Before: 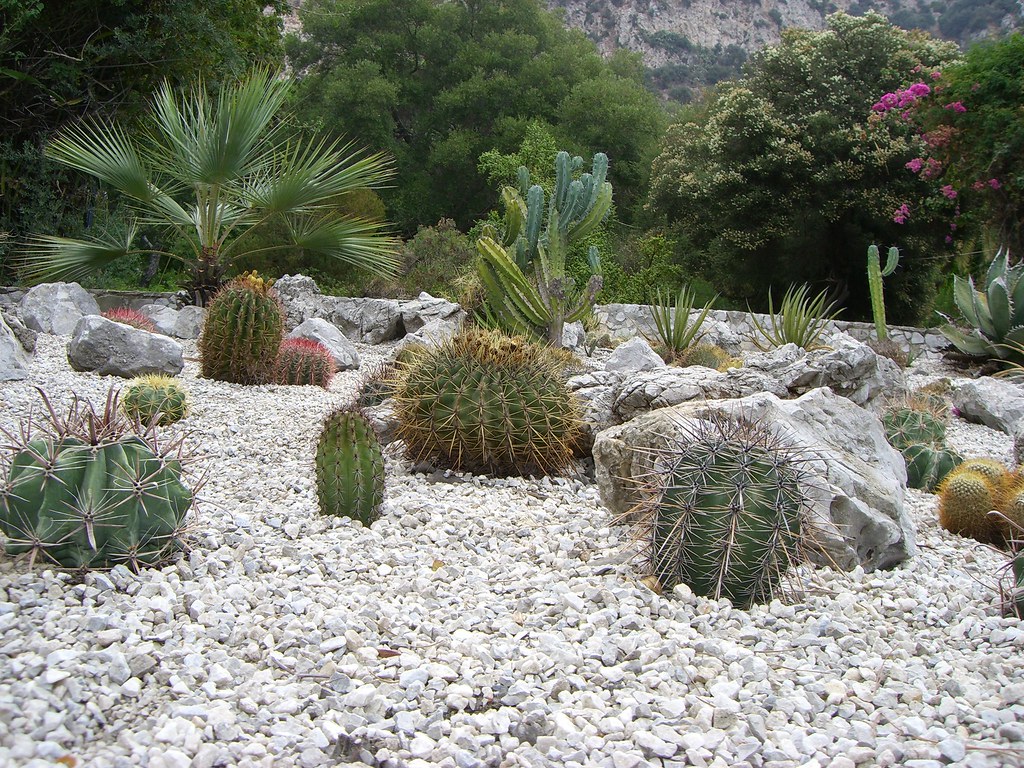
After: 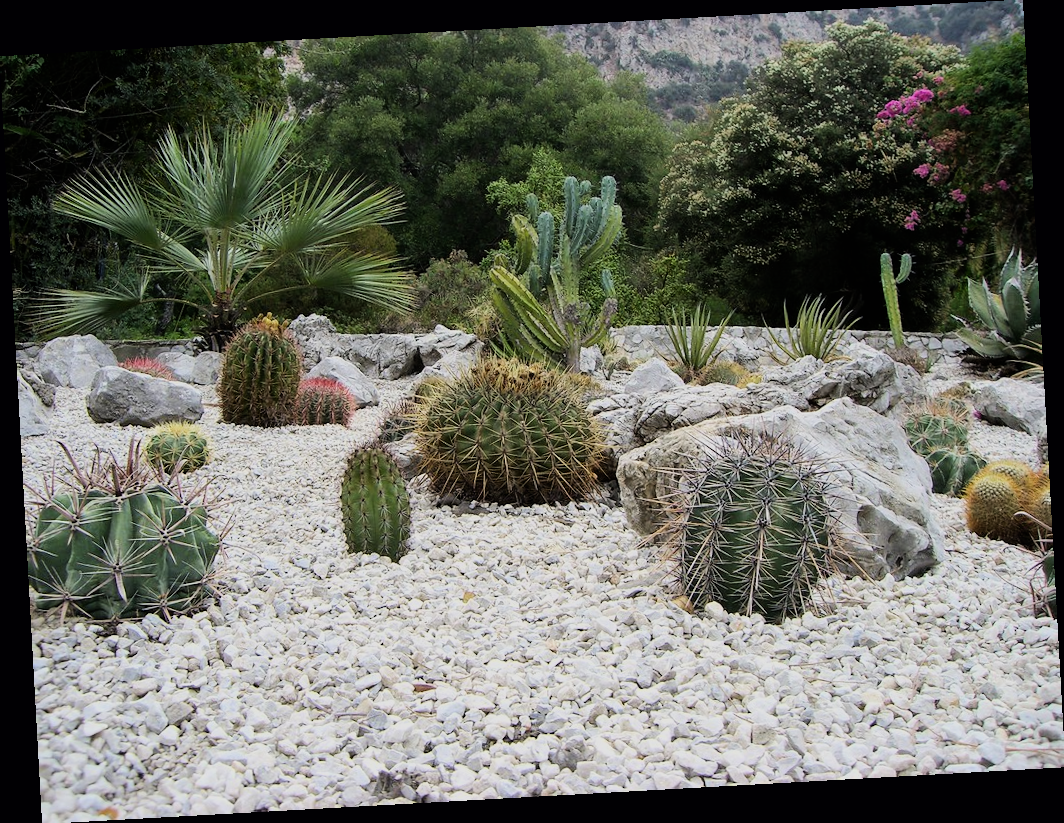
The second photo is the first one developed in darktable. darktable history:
rotate and perspective: rotation -3.18°, automatic cropping off
tone equalizer: -8 EV -0.417 EV, -7 EV -0.389 EV, -6 EV -0.333 EV, -5 EV -0.222 EV, -3 EV 0.222 EV, -2 EV 0.333 EV, -1 EV 0.389 EV, +0 EV 0.417 EV, edges refinement/feathering 500, mask exposure compensation -1.57 EV, preserve details no
filmic rgb: black relative exposure -7.65 EV, white relative exposure 4.56 EV, hardness 3.61, color science v6 (2022)
